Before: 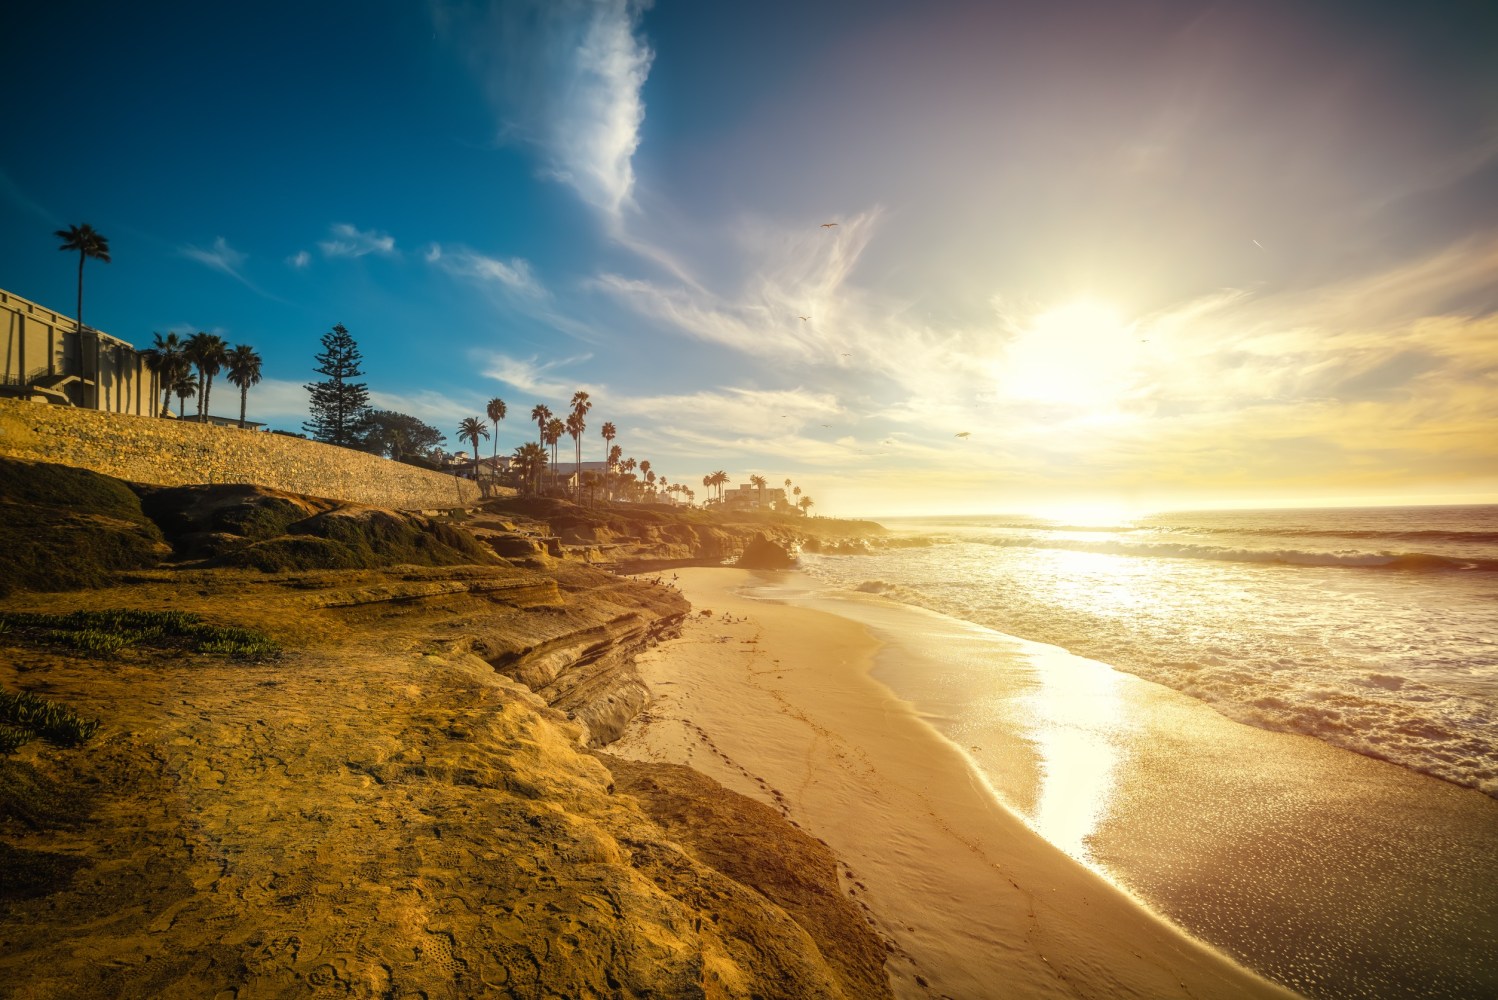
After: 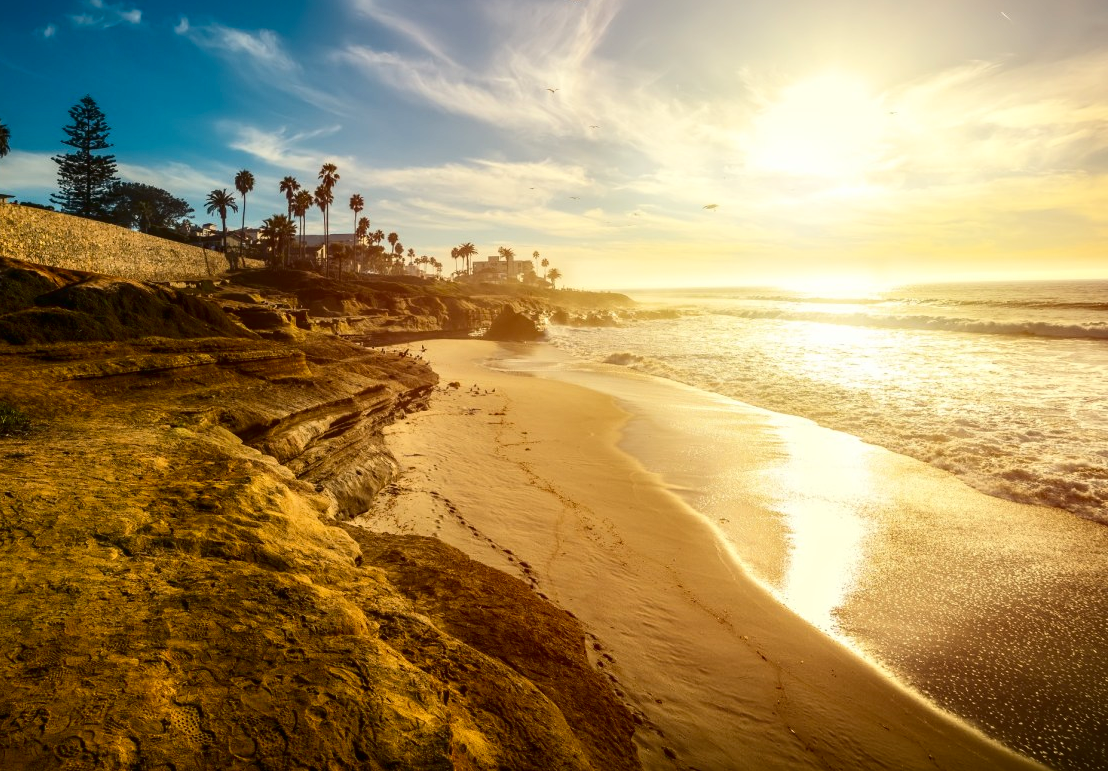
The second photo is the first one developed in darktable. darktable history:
crop: left 16.871%, top 22.857%, right 9.116%
contrast brightness saturation: contrast 0.2, brightness -0.11, saturation 0.1
